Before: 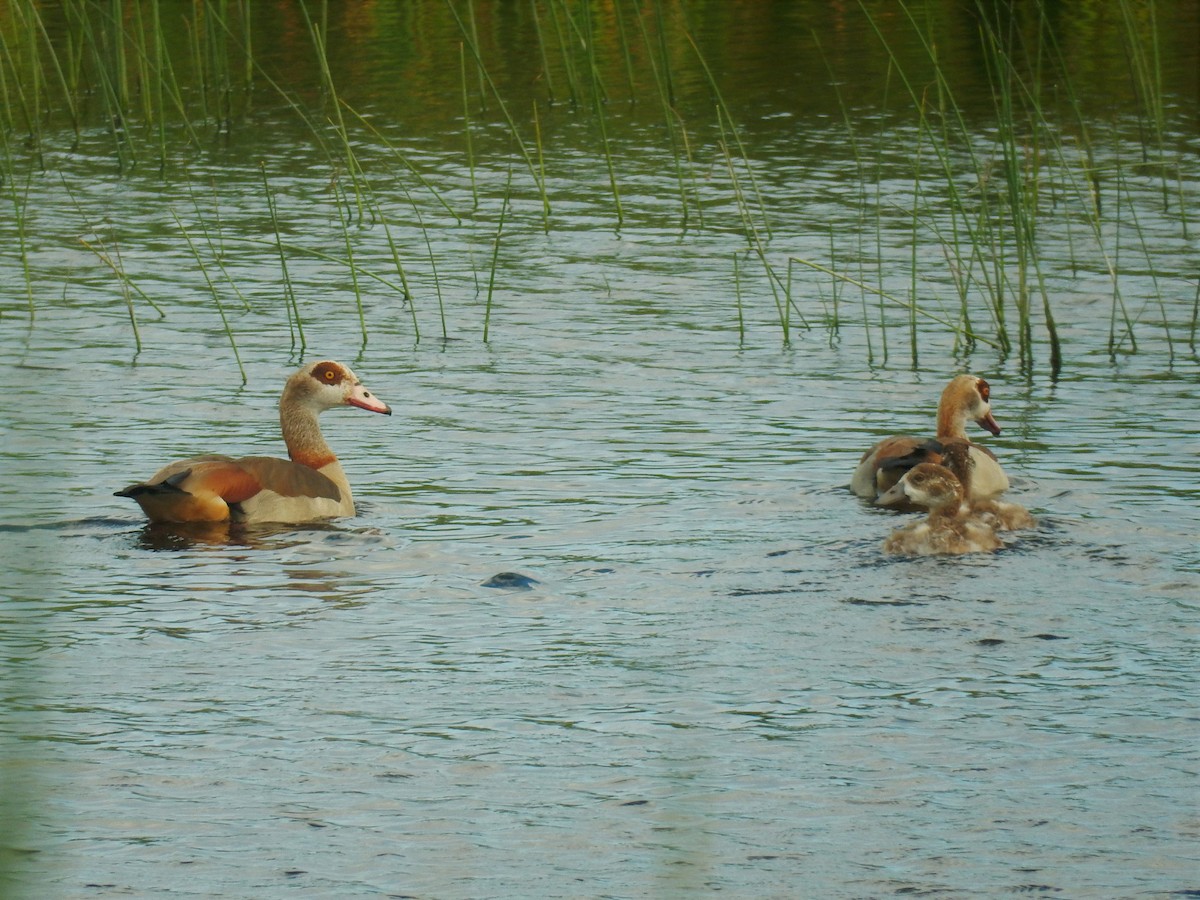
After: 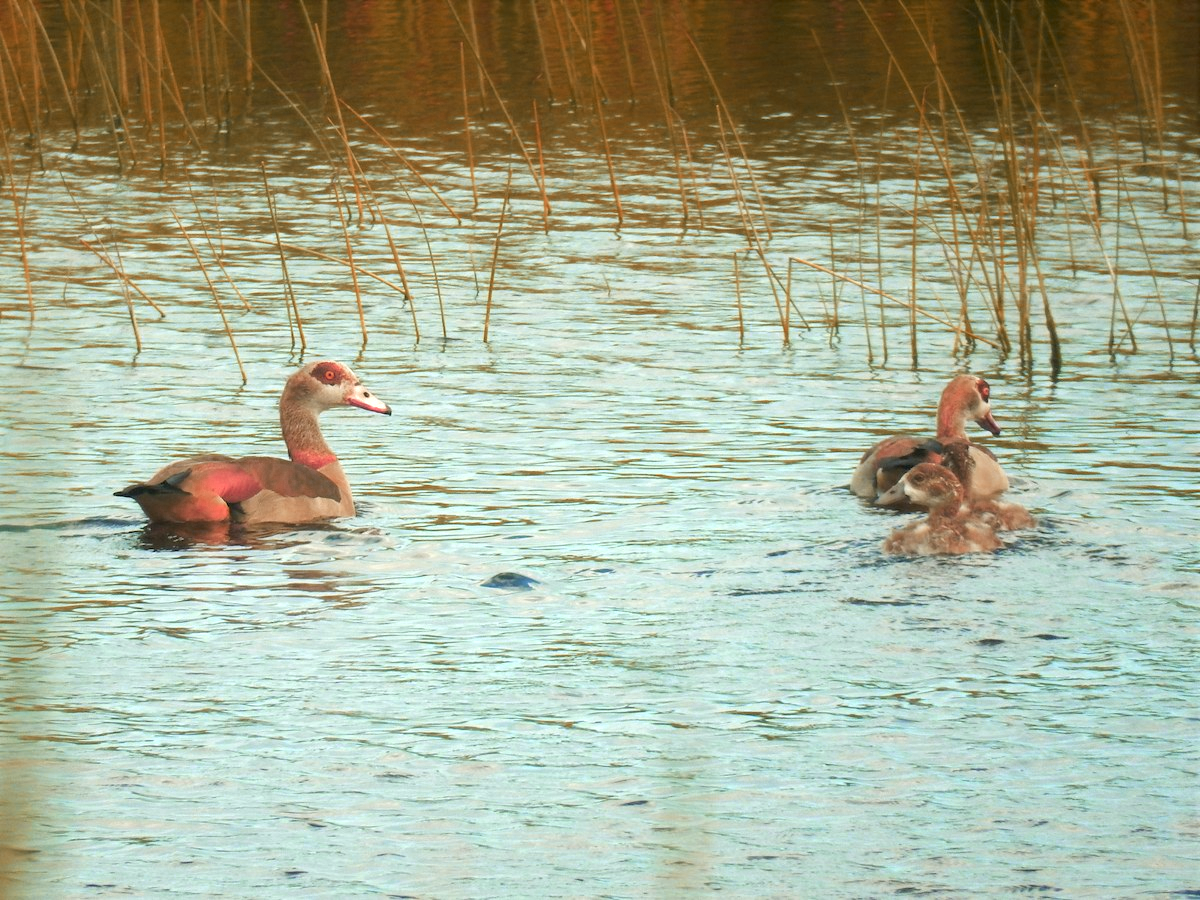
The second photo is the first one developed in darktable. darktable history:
exposure: black level correction 0, exposure 1 EV, compensate exposure bias true, compensate highlight preservation false
color zones: curves: ch0 [(0.006, 0.385) (0.143, 0.563) (0.243, 0.321) (0.352, 0.464) (0.516, 0.456) (0.625, 0.5) (0.75, 0.5) (0.875, 0.5)]; ch1 [(0, 0.5) (0.134, 0.504) (0.246, 0.463) (0.421, 0.515) (0.5, 0.56) (0.625, 0.5) (0.75, 0.5) (0.875, 0.5)]; ch2 [(0, 0.5) (0.131, 0.426) (0.307, 0.289) (0.38, 0.188) (0.513, 0.216) (0.625, 0.548) (0.75, 0.468) (0.838, 0.396) (0.971, 0.311)]
